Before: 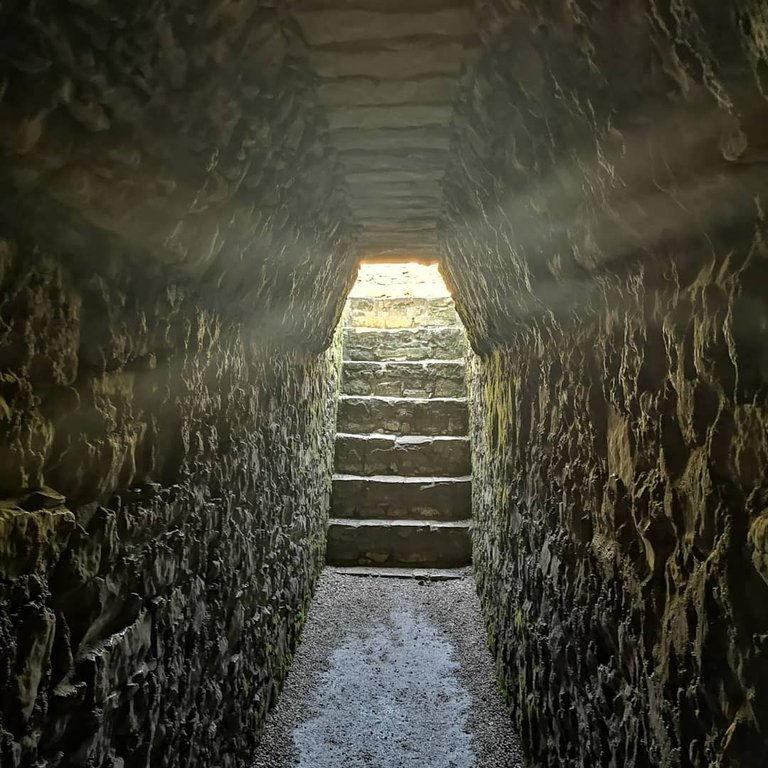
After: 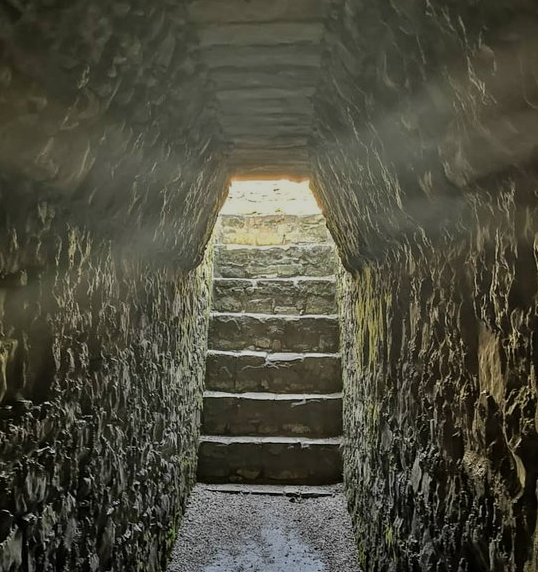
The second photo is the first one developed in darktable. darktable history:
crop and rotate: left 16.824%, top 10.812%, right 13.008%, bottom 14.647%
shadows and highlights: soften with gaussian
exposure: black level correction 0, exposure -0.747 EV, compensate highlight preservation false
